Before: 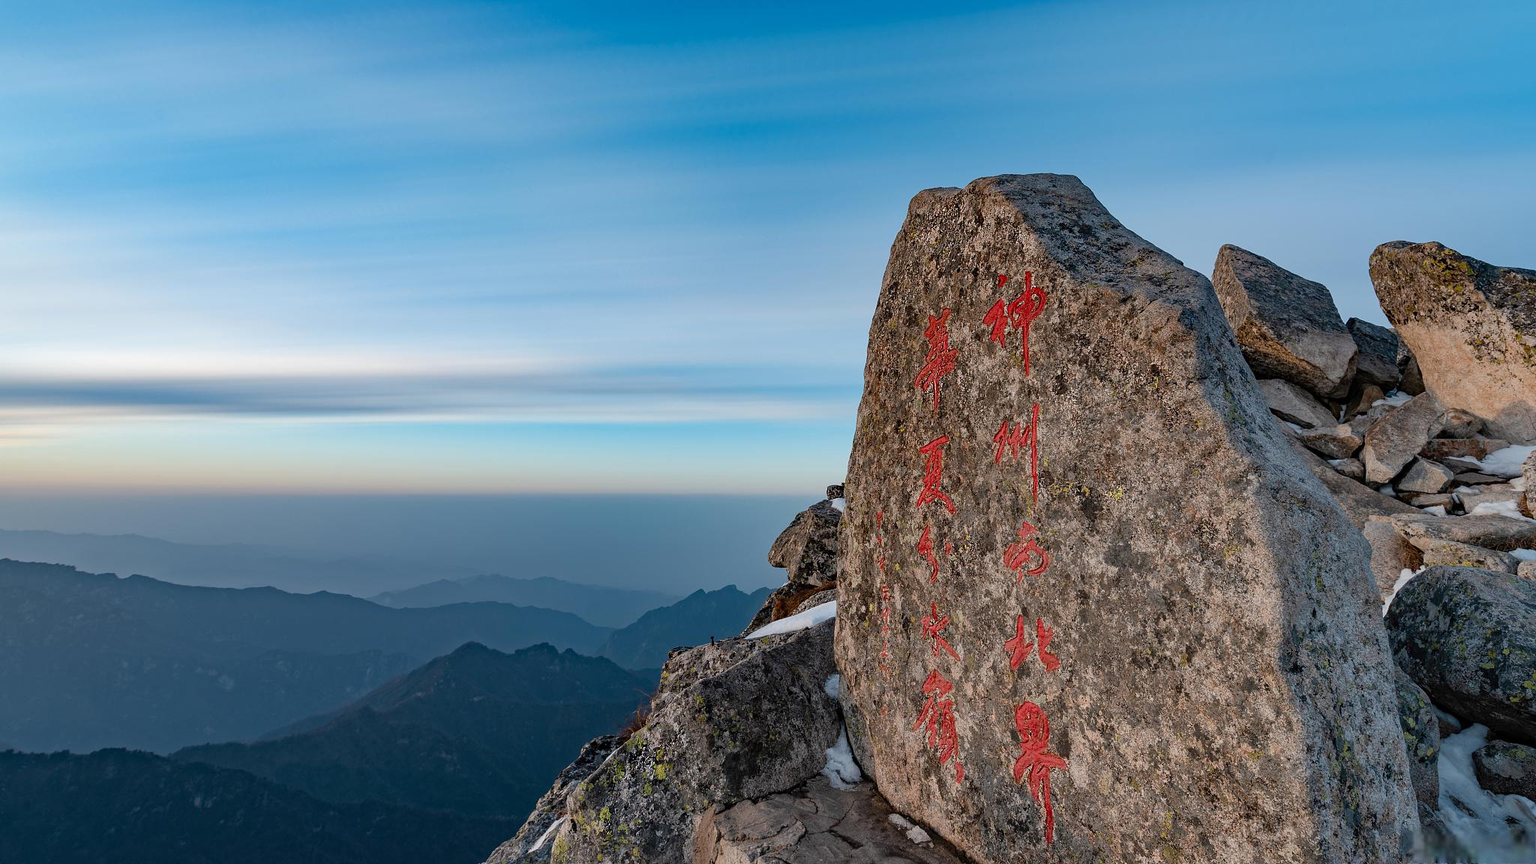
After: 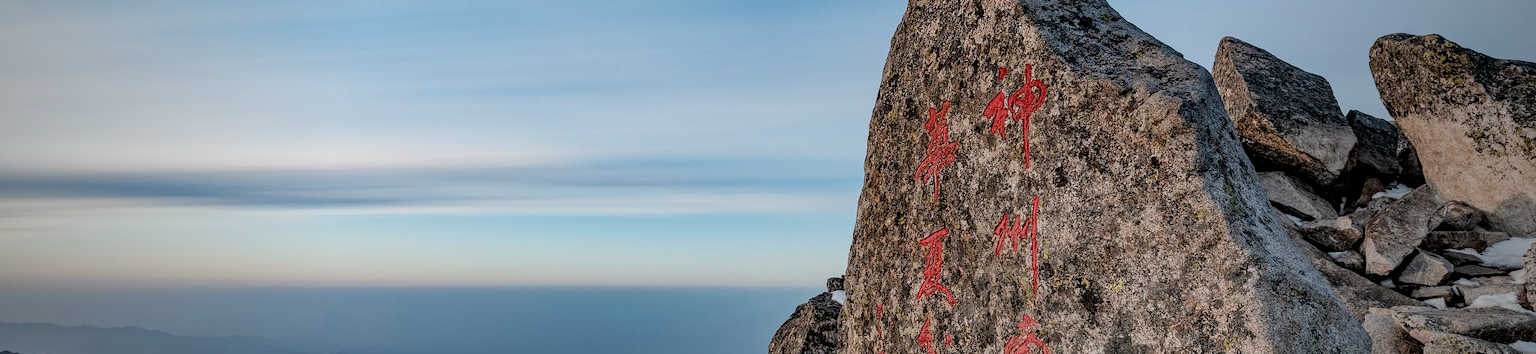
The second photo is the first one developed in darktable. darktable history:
filmic rgb: black relative exposure -7.65 EV, white relative exposure 4.56 EV, threshold 2.98 EV, hardness 3.61, color science v4 (2020), enable highlight reconstruction true
tone equalizer: -8 EV -0.436 EV, -7 EV -0.389 EV, -6 EV -0.352 EV, -5 EV -0.198 EV, -3 EV 0.189 EV, -2 EV 0.323 EV, -1 EV 0.409 EV, +0 EV 0.391 EV, edges refinement/feathering 500, mask exposure compensation -1.57 EV, preserve details no
vignetting: fall-off start 64.51%, brightness -0.405, saturation -0.307, width/height ratio 0.883
crop and rotate: top 24.054%, bottom 34.834%
local contrast: on, module defaults
